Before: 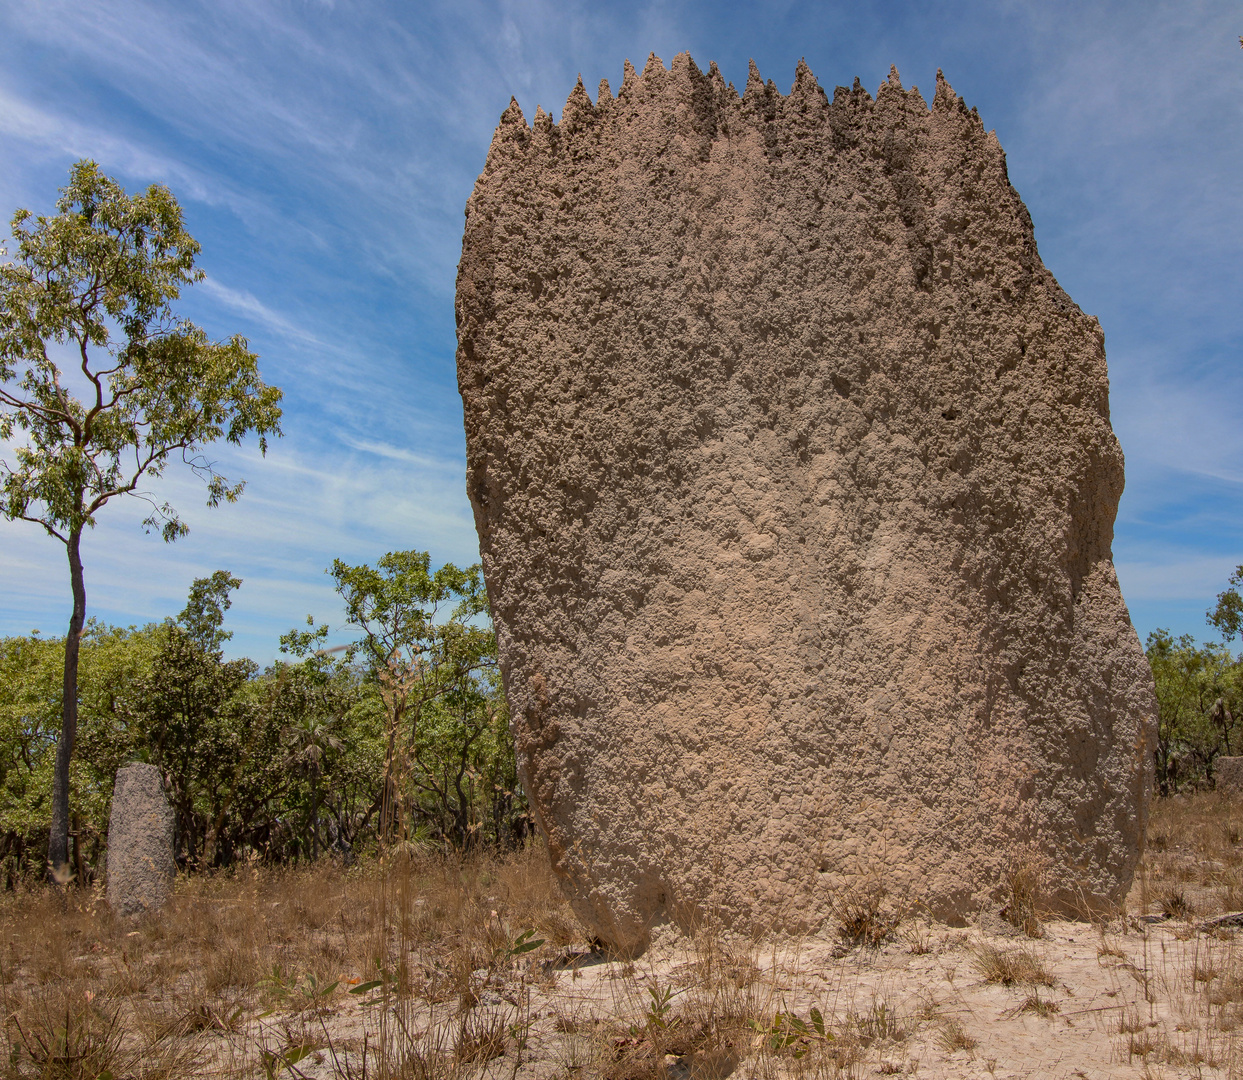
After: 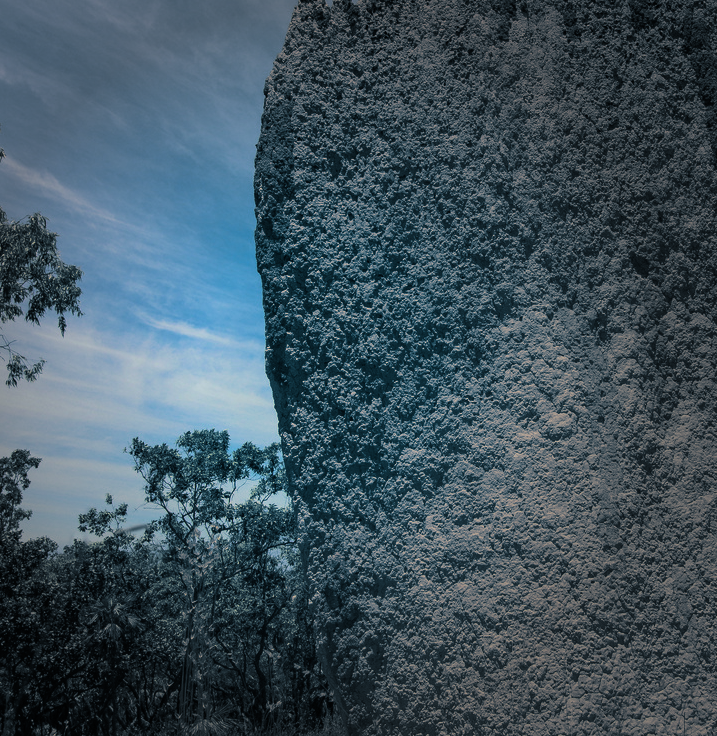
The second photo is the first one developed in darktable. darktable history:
crop: left 16.202%, top 11.208%, right 26.045%, bottom 20.557%
tone curve: curves: ch0 [(0, 0) (0.003, 0.012) (0.011, 0.015) (0.025, 0.02) (0.044, 0.032) (0.069, 0.044) (0.1, 0.063) (0.136, 0.085) (0.177, 0.121) (0.224, 0.159) (0.277, 0.207) (0.335, 0.261) (0.399, 0.328) (0.468, 0.41) (0.543, 0.506) (0.623, 0.609) (0.709, 0.719) (0.801, 0.82) (0.898, 0.907) (1, 1)], preserve colors none
split-toning: shadows › hue 212.4°, balance -70
vignetting: fall-off start 33.76%, fall-off radius 64.94%, brightness -0.575, center (-0.12, -0.002), width/height ratio 0.959
